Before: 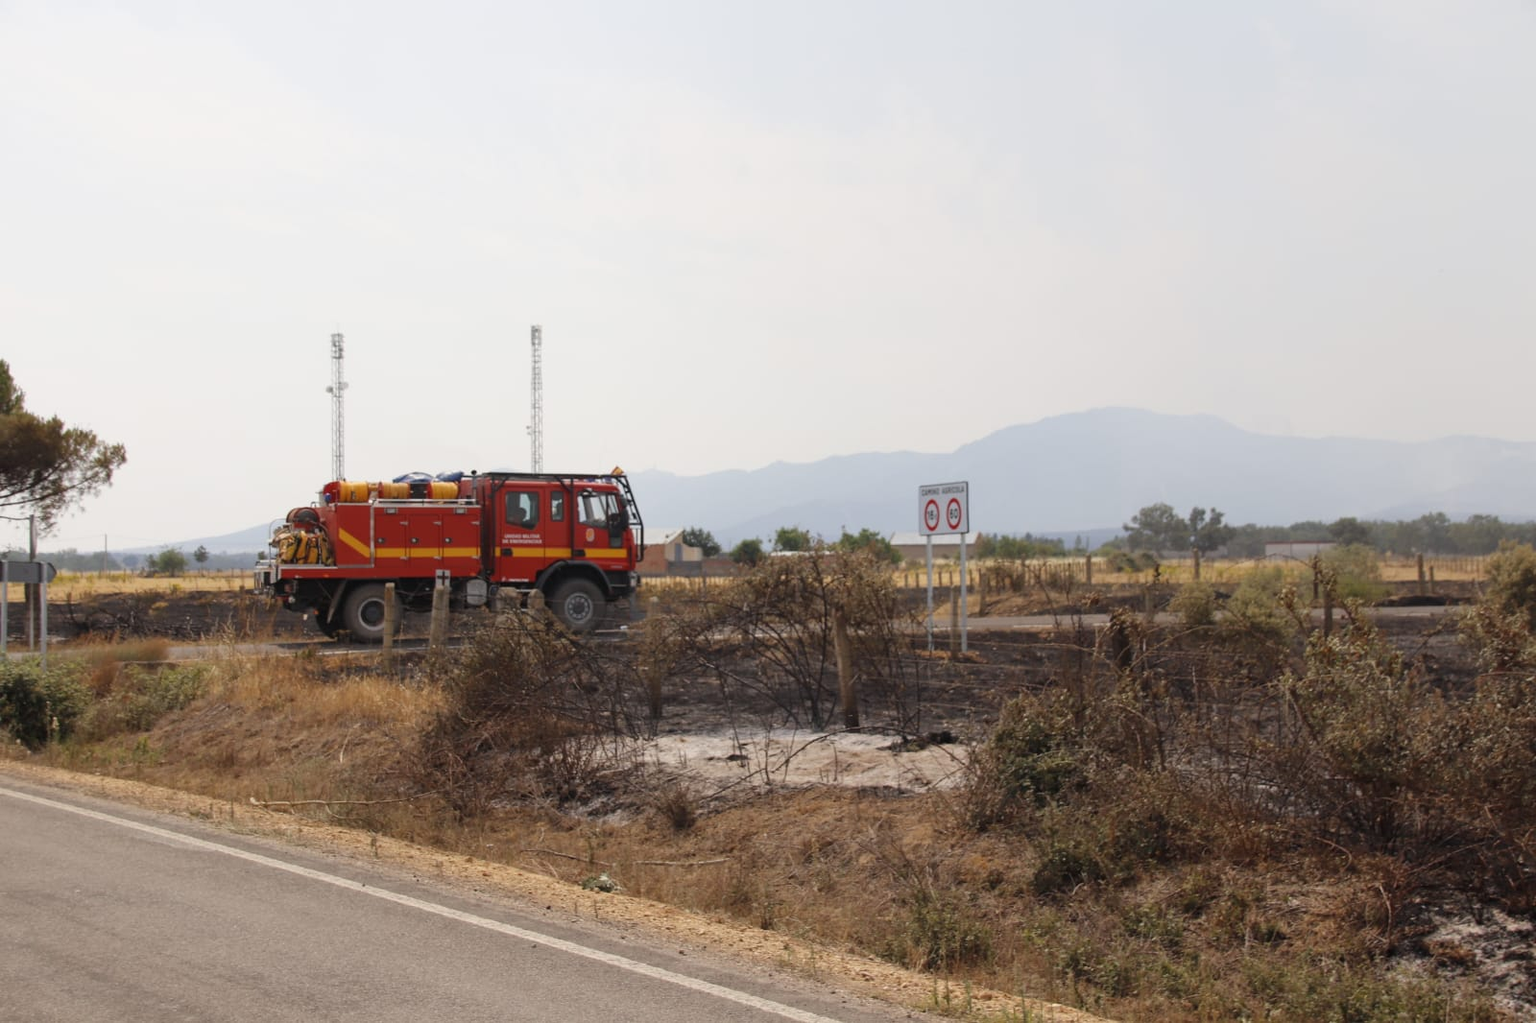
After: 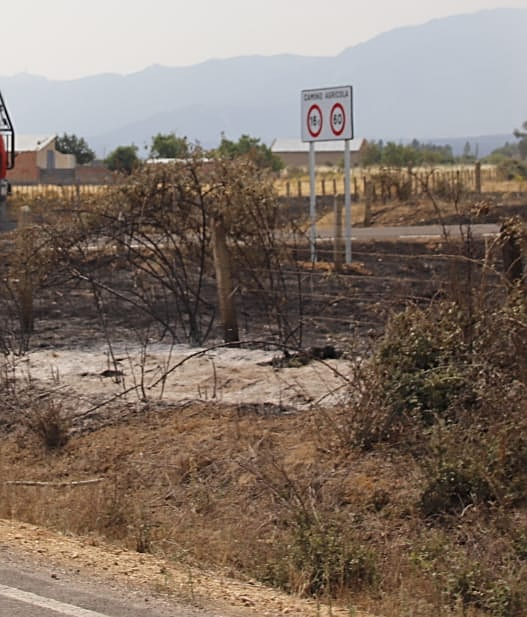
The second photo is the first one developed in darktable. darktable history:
sharpen: on, module defaults
crop: left 41.055%, top 39.102%, right 25.978%, bottom 2.968%
